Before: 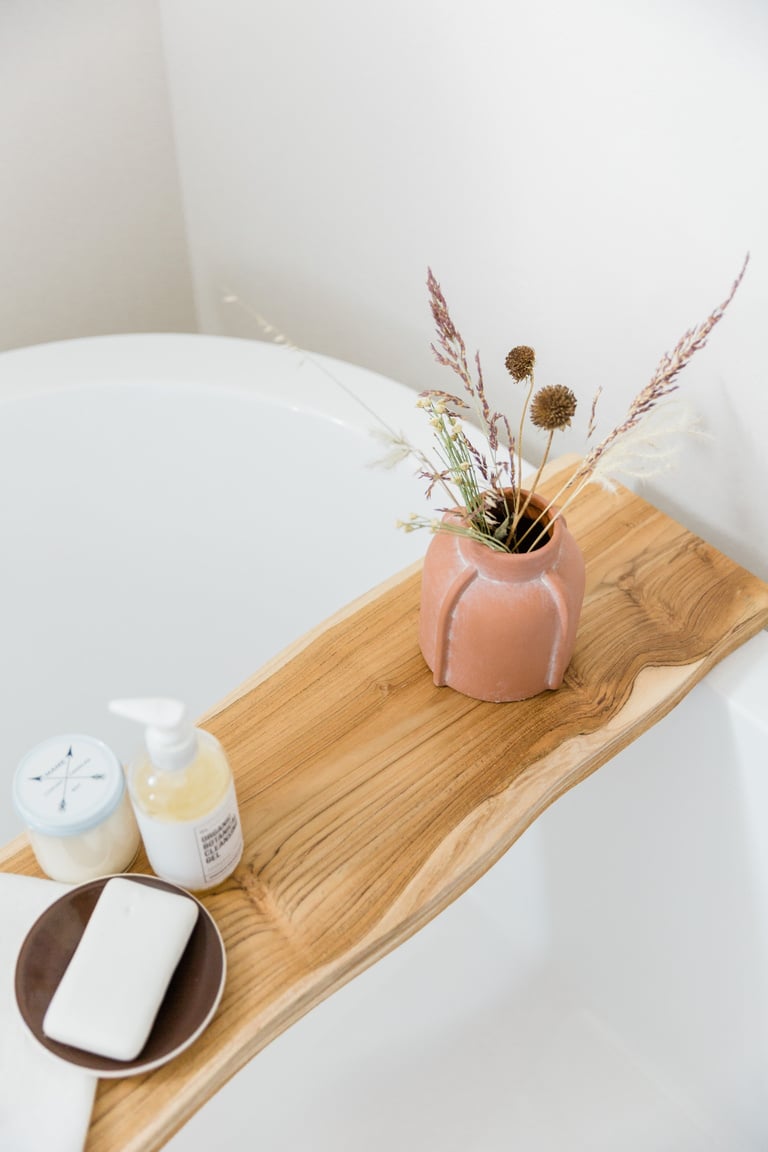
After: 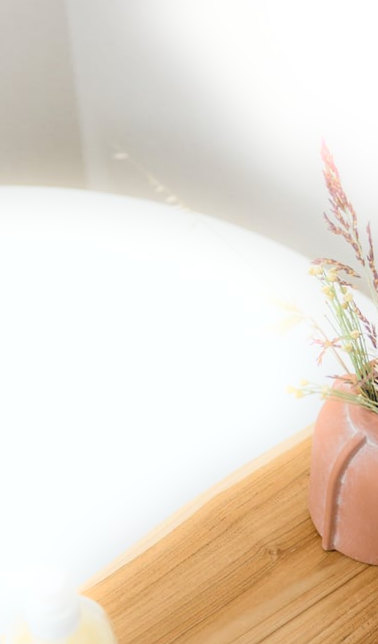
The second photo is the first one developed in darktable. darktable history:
bloom: size 5%, threshold 95%, strength 15%
crop: left 17.835%, top 7.675%, right 32.881%, bottom 32.213%
rotate and perspective: rotation 0.679°, lens shift (horizontal) 0.136, crop left 0.009, crop right 0.991, crop top 0.078, crop bottom 0.95
